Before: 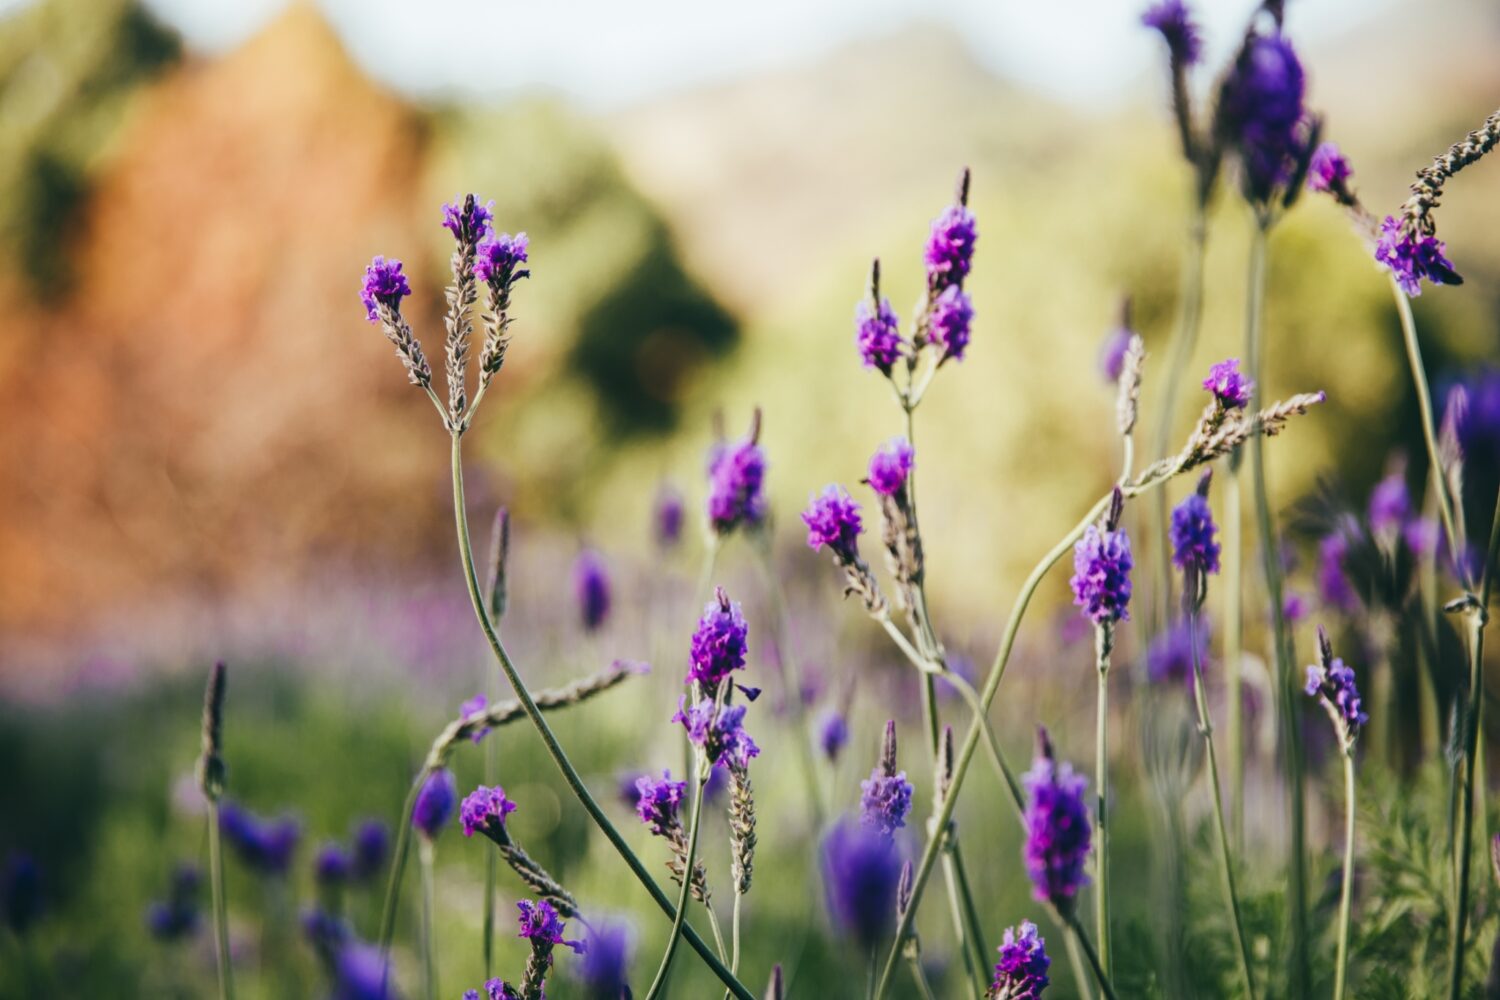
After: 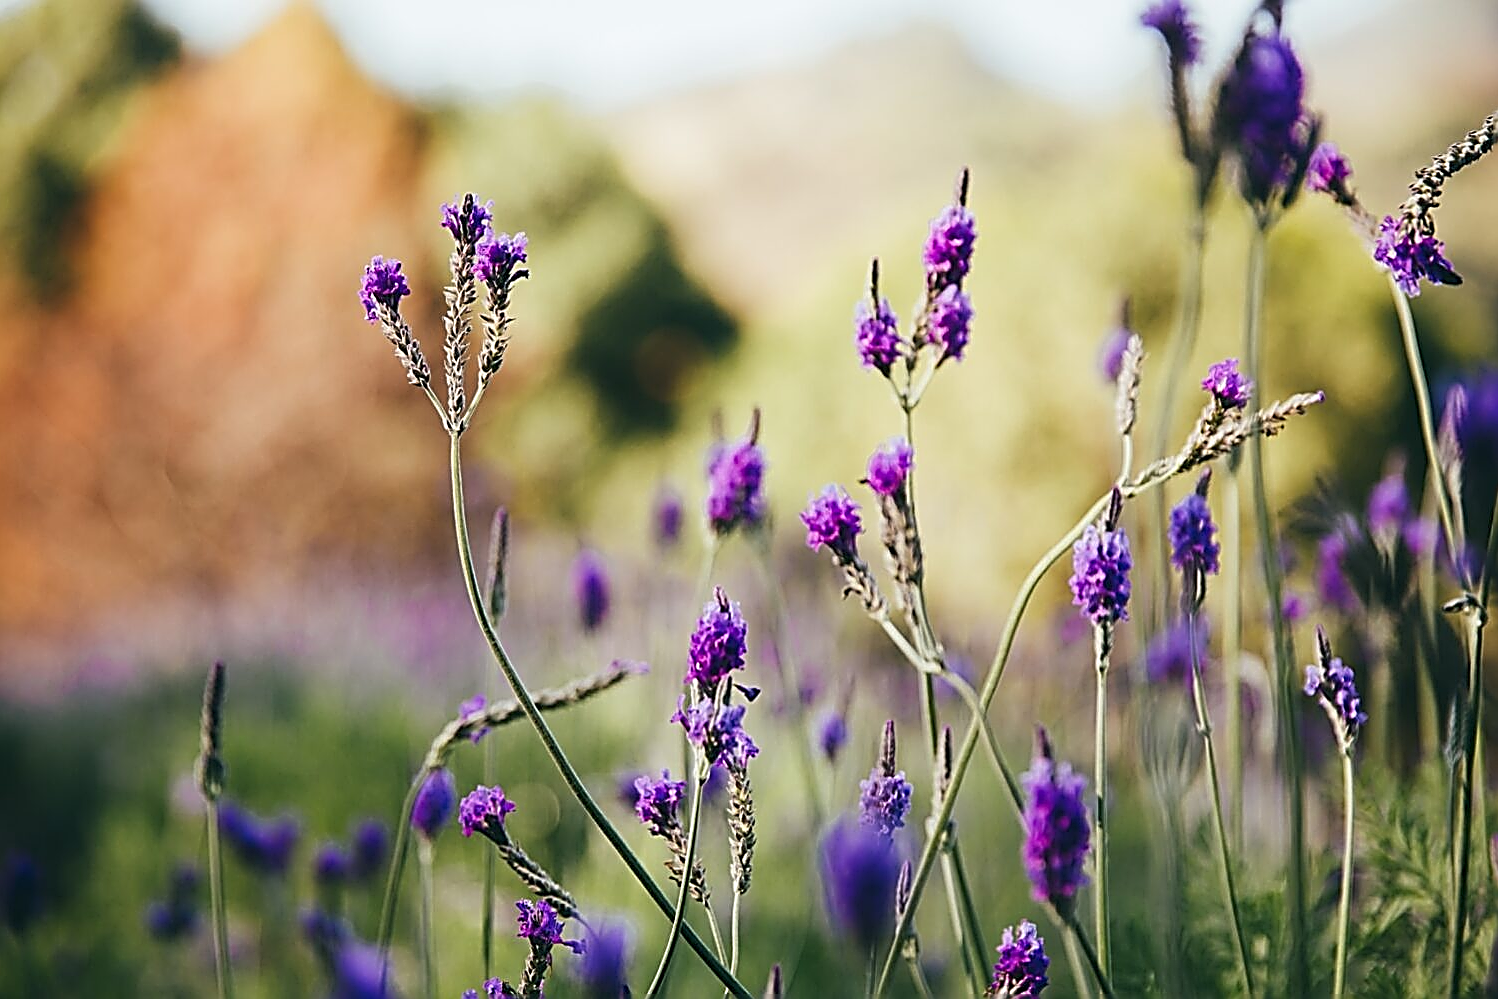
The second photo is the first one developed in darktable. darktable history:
sharpen: amount 2
crop and rotate: left 0.126%
